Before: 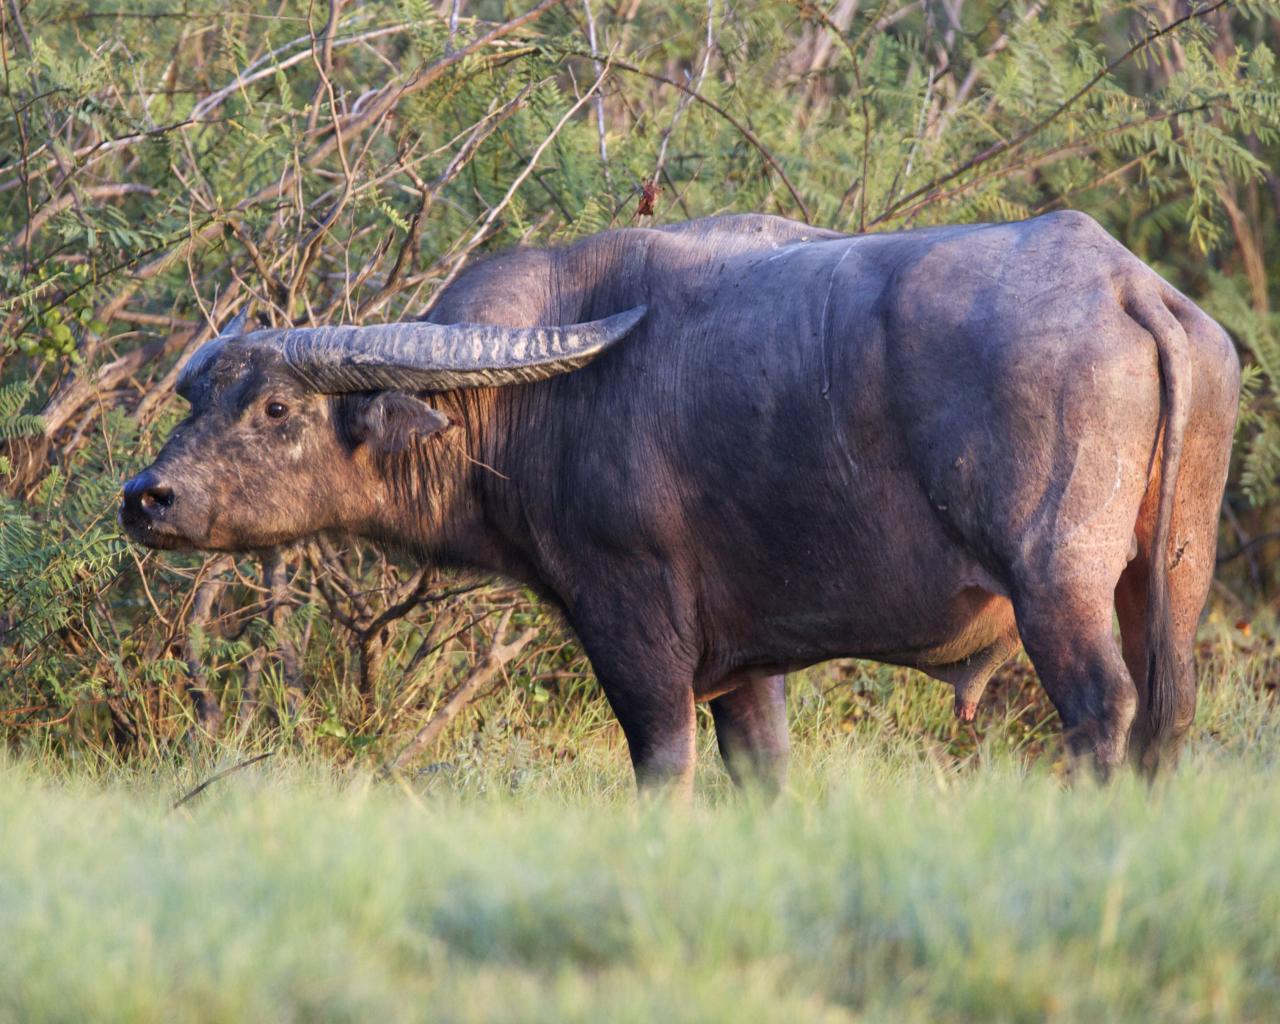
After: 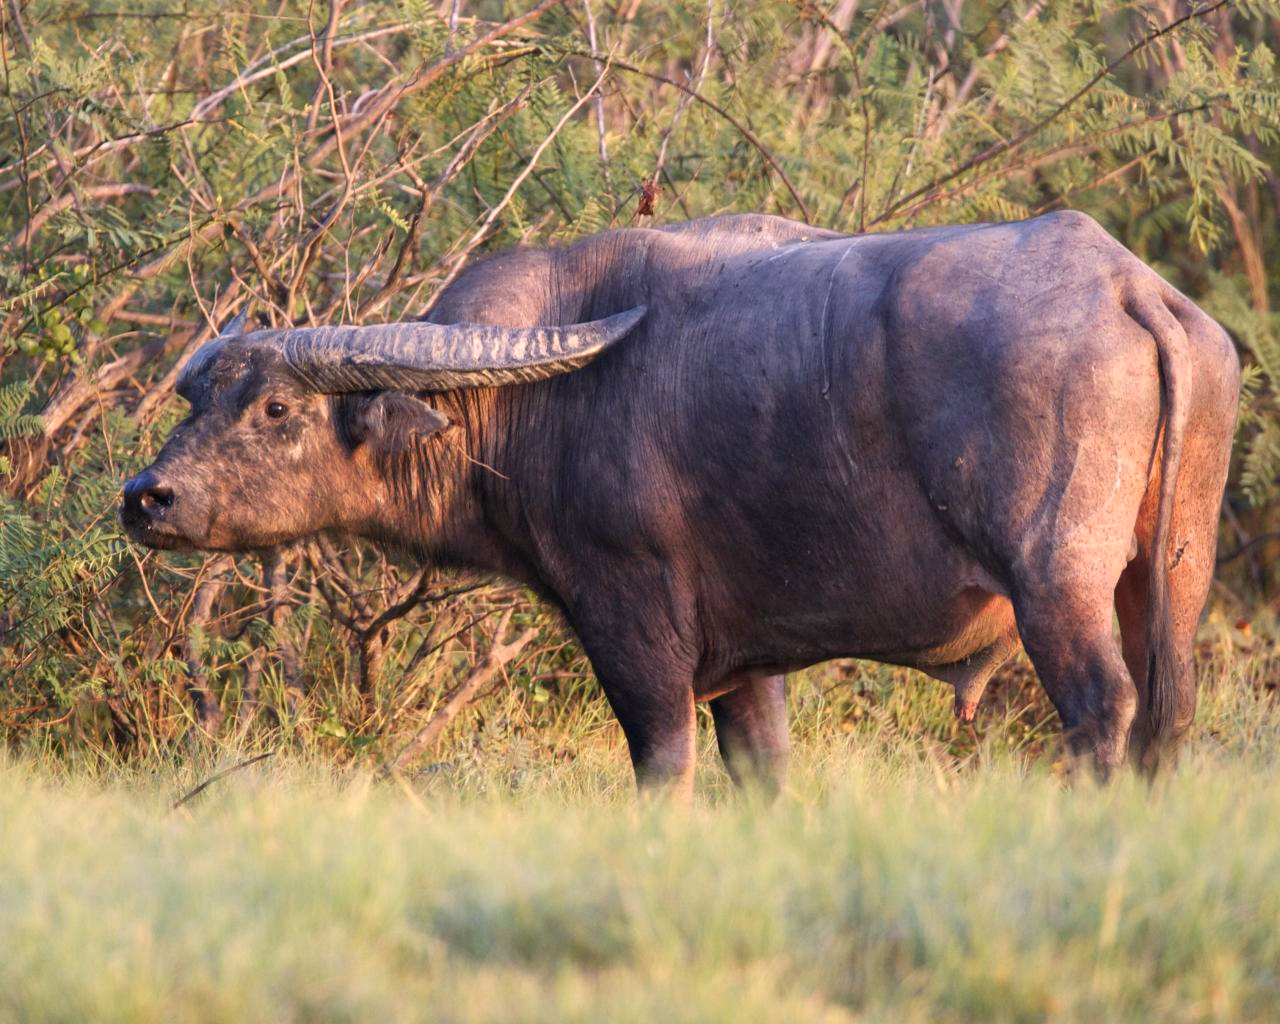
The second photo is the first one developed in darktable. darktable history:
color correction: highlights a* -0.137, highlights b* 0.137
white balance: red 1.127, blue 0.943
